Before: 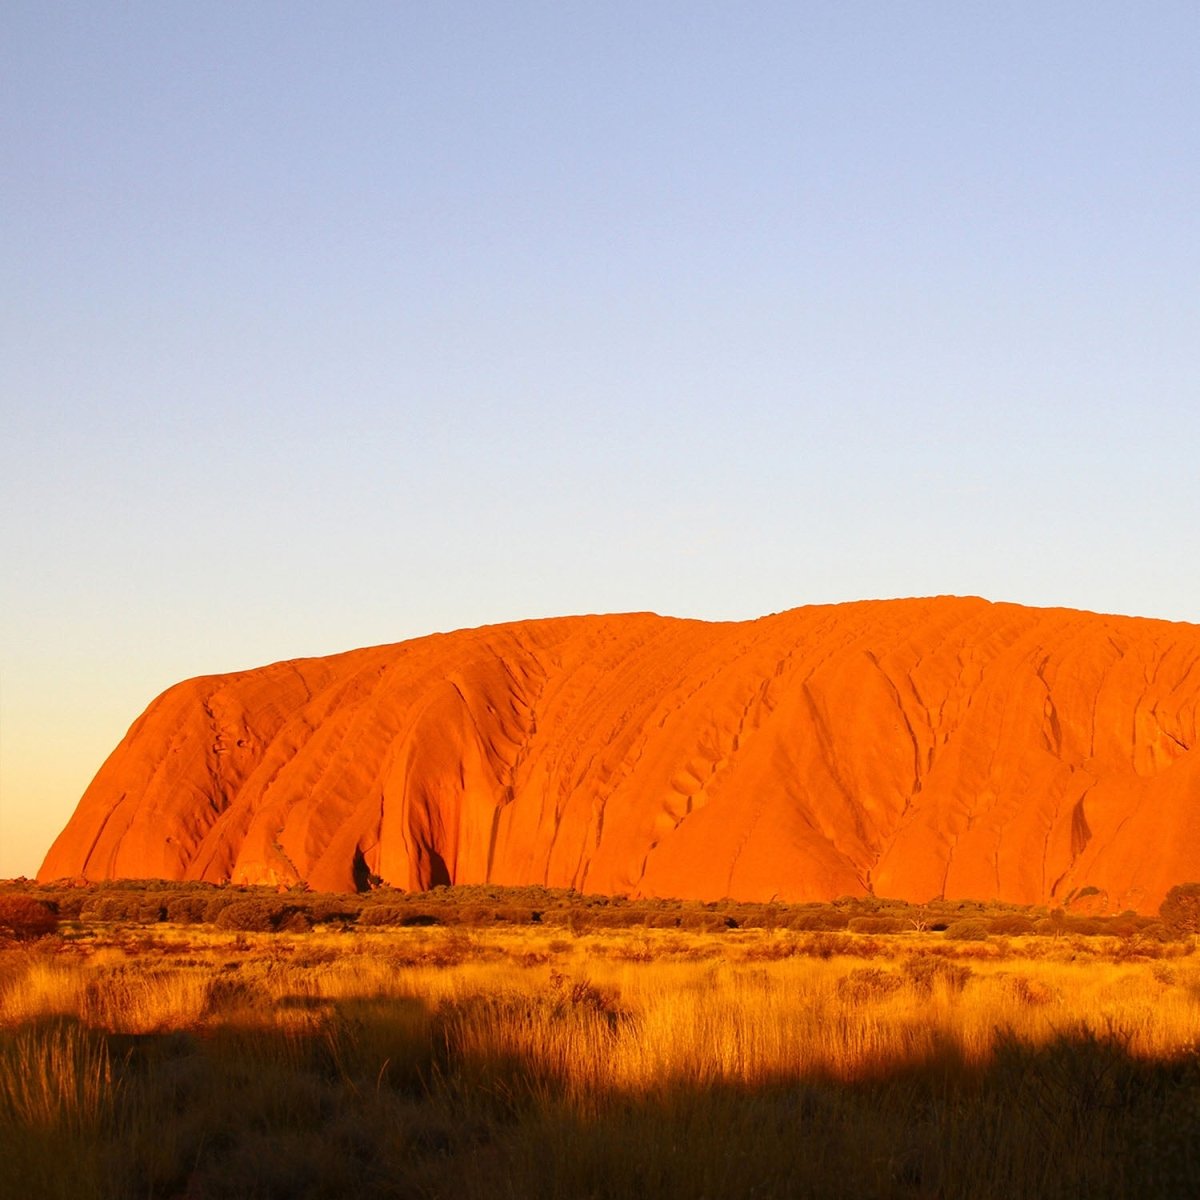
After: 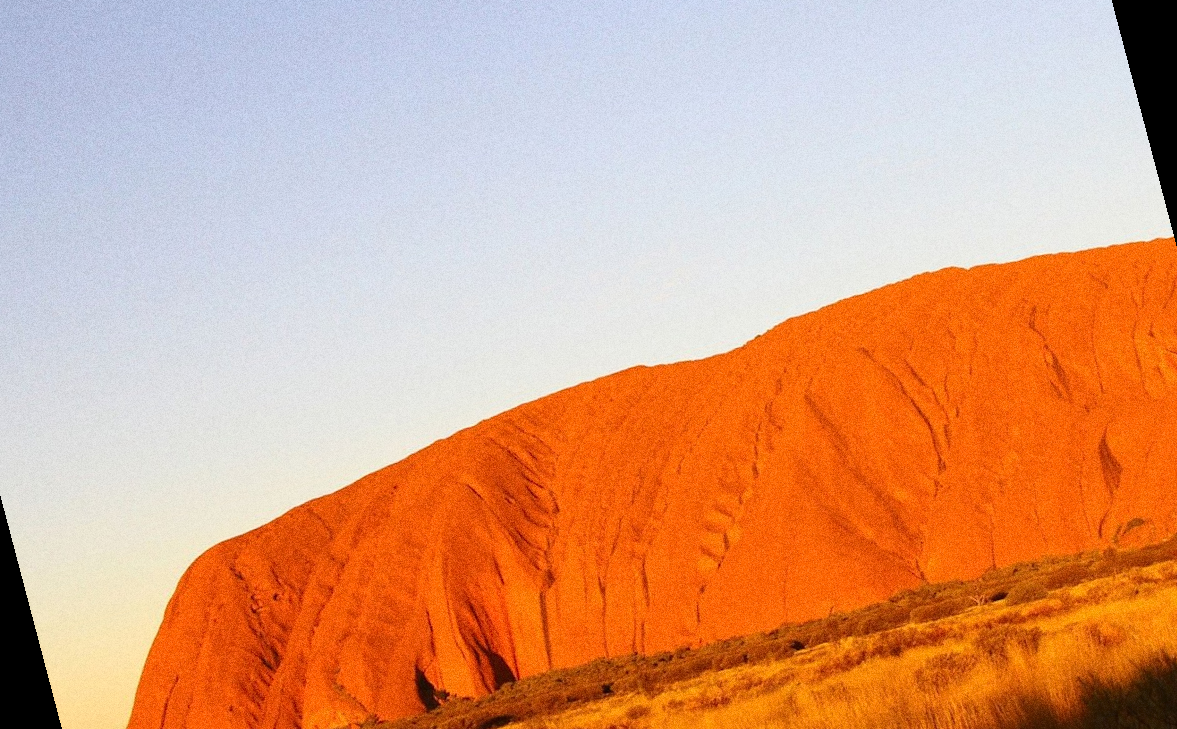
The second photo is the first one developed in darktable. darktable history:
rotate and perspective: rotation -14.8°, crop left 0.1, crop right 0.903, crop top 0.25, crop bottom 0.748
grain: coarseness 0.09 ISO, strength 40%
